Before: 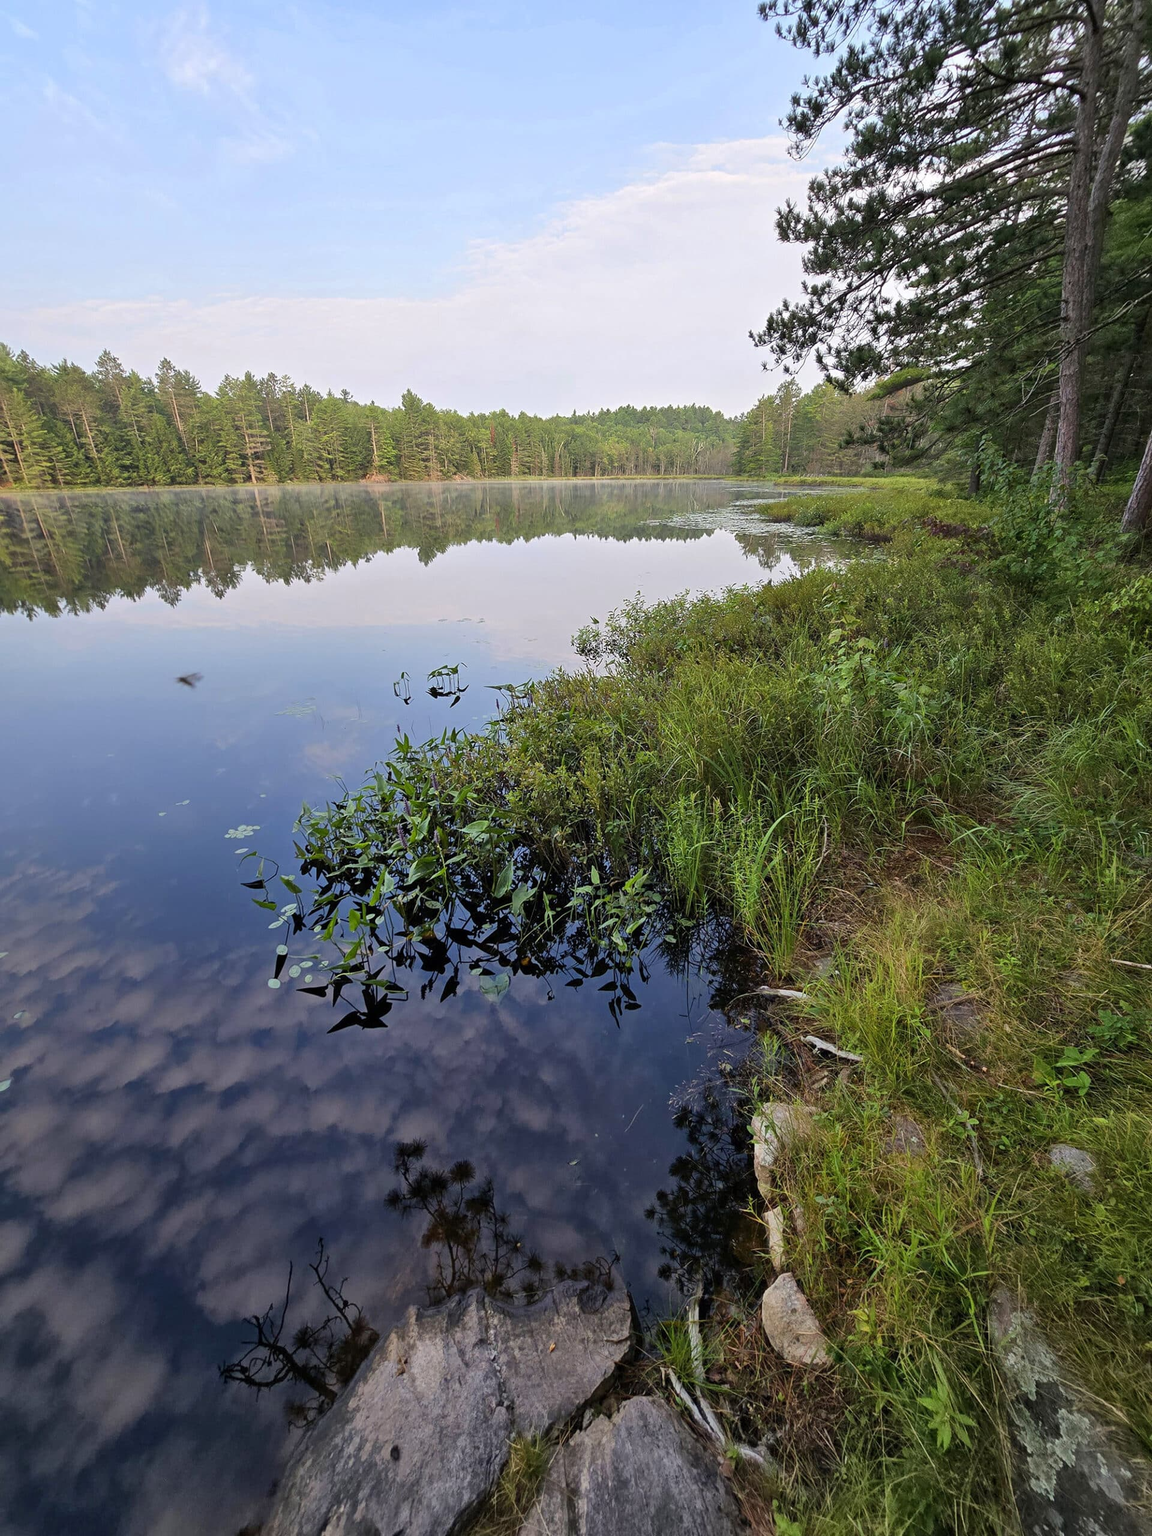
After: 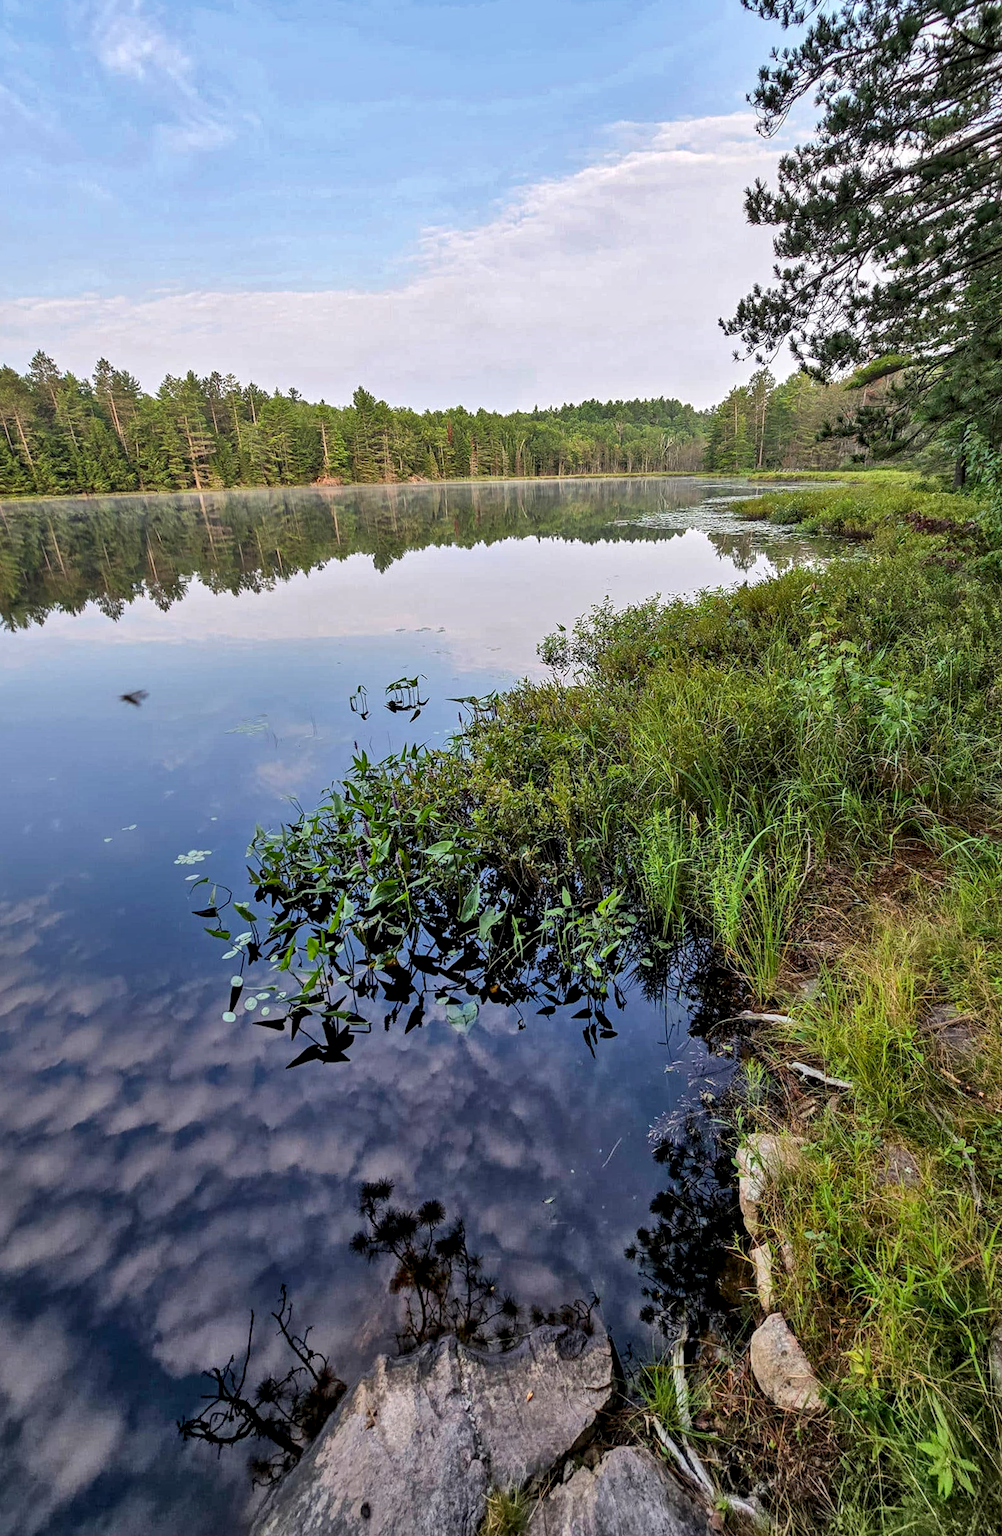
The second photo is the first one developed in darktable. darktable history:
local contrast: highlights 20%, detail 150%
crop and rotate: angle 1°, left 4.281%, top 0.642%, right 11.383%, bottom 2.486%
shadows and highlights: soften with gaussian
